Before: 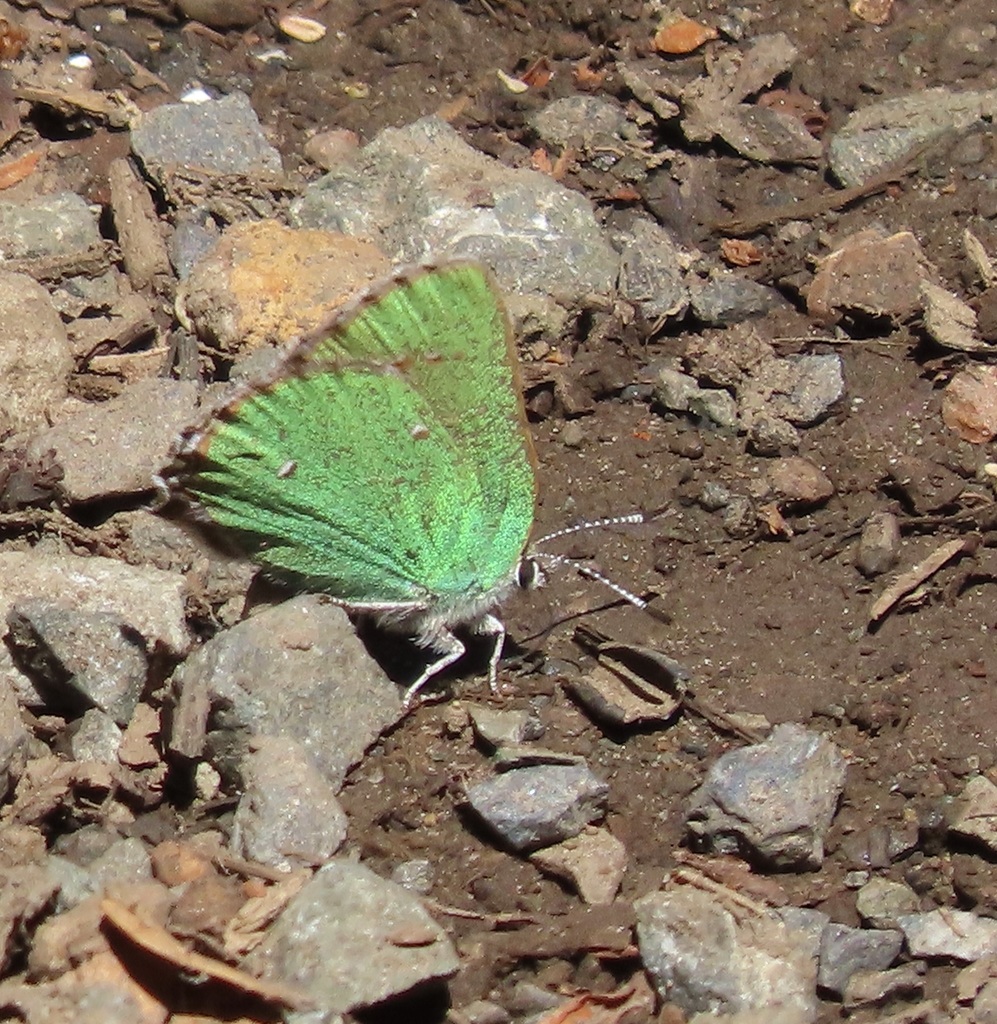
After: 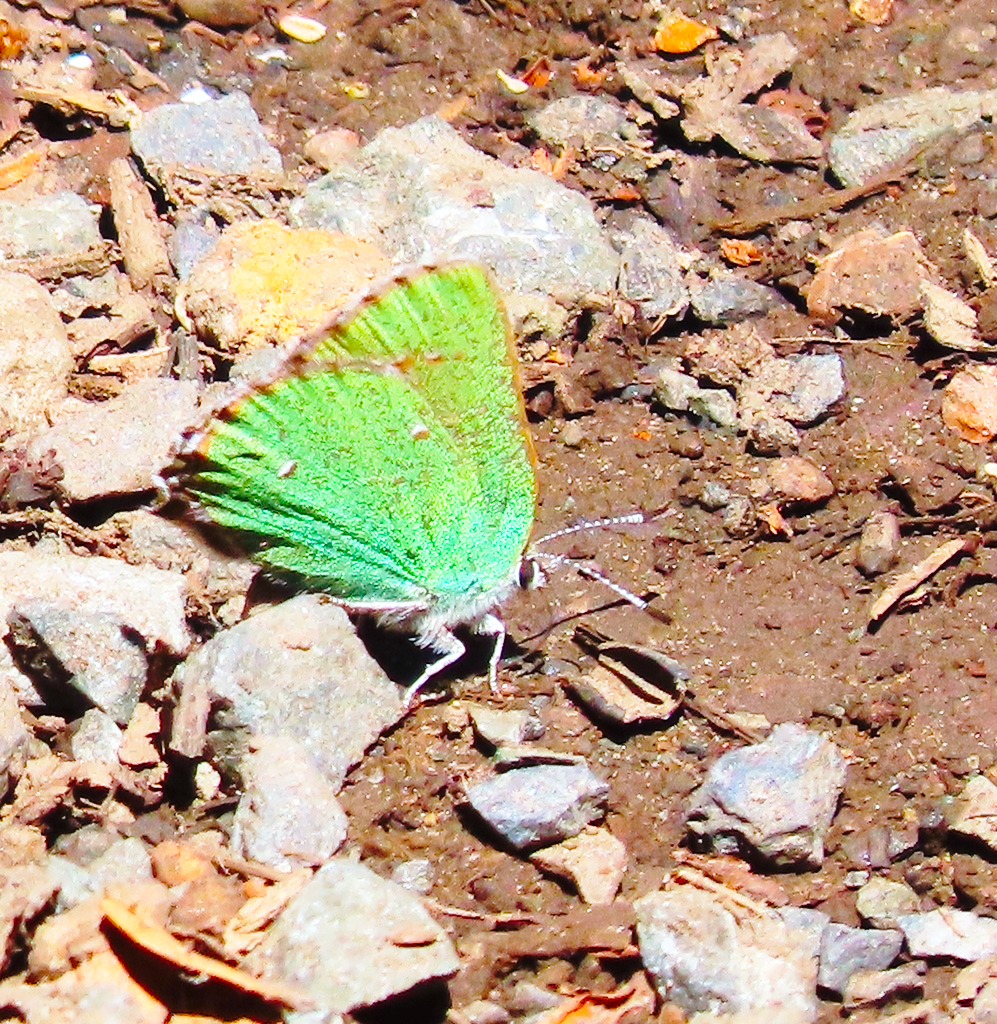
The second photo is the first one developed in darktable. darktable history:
color balance rgb: linear chroma grading › global chroma 9.801%, perceptual saturation grading › global saturation 0.972%, global vibrance 42.107%
base curve: curves: ch0 [(0, 0) (0.028, 0.03) (0.105, 0.232) (0.387, 0.748) (0.754, 0.968) (1, 1)], preserve colors none
color calibration: output R [1.063, -0.012, -0.003, 0], output G [0, 1.022, 0.021, 0], output B [-0.079, 0.047, 1, 0], illuminant custom, x 0.372, y 0.383, temperature 4281.64 K
